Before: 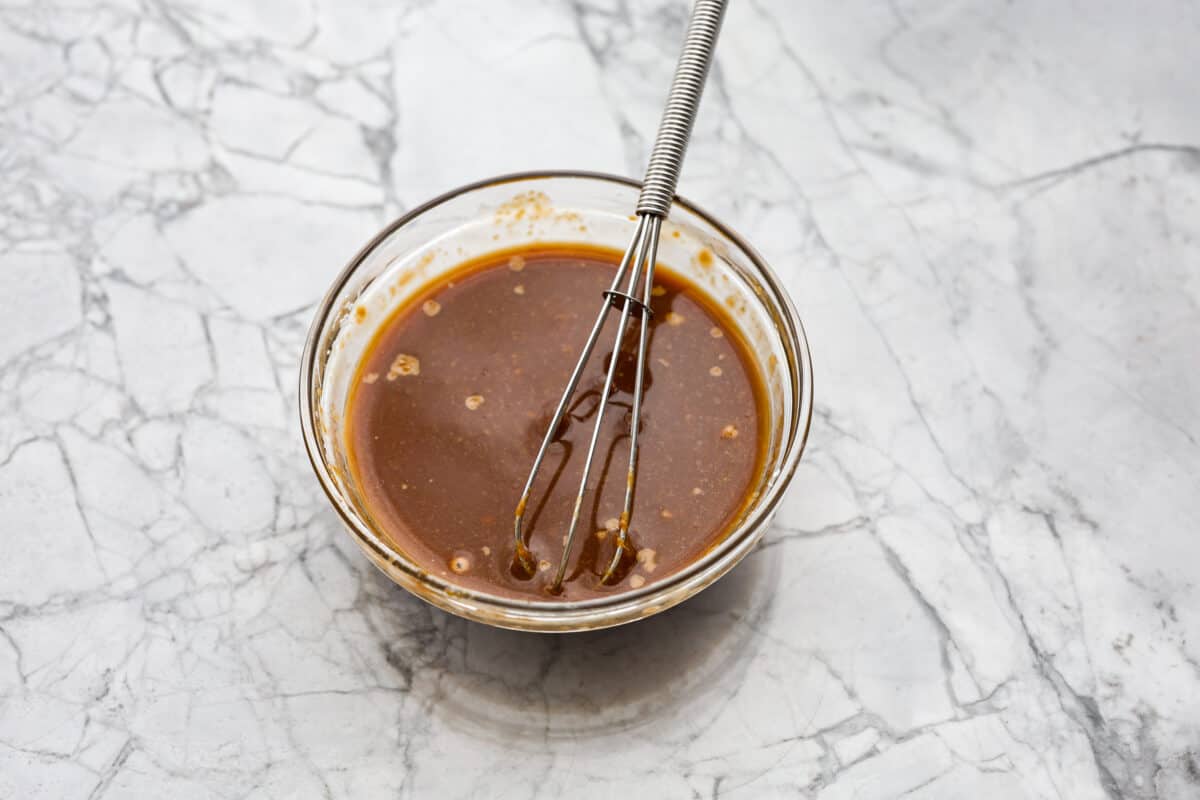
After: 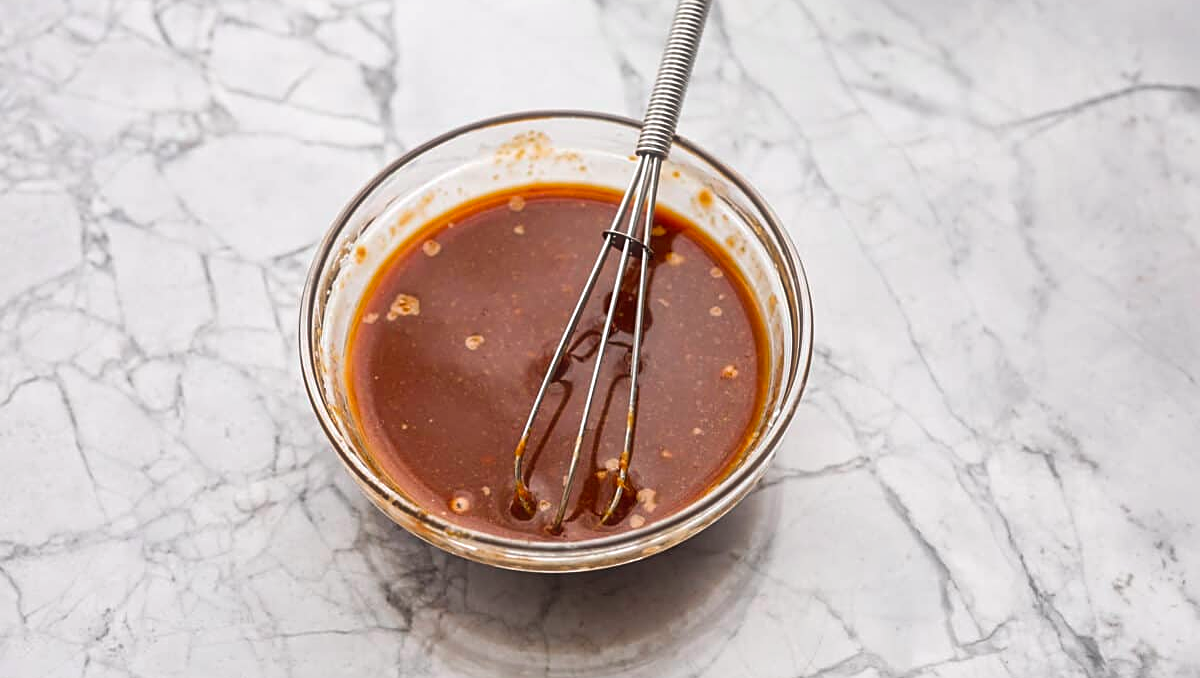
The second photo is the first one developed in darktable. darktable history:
haze removal: strength -0.077, distance 0.353, compatibility mode true, adaptive false
crop: top 7.614%, bottom 7.528%
tone curve: curves: ch0 [(0, 0) (0.253, 0.237) (1, 1)]; ch1 [(0, 0) (0.411, 0.385) (0.502, 0.506) (0.557, 0.565) (0.66, 0.683) (1, 1)]; ch2 [(0, 0) (0.394, 0.413) (0.5, 0.5) (1, 1)], color space Lab, independent channels, preserve colors none
sharpen: on, module defaults
